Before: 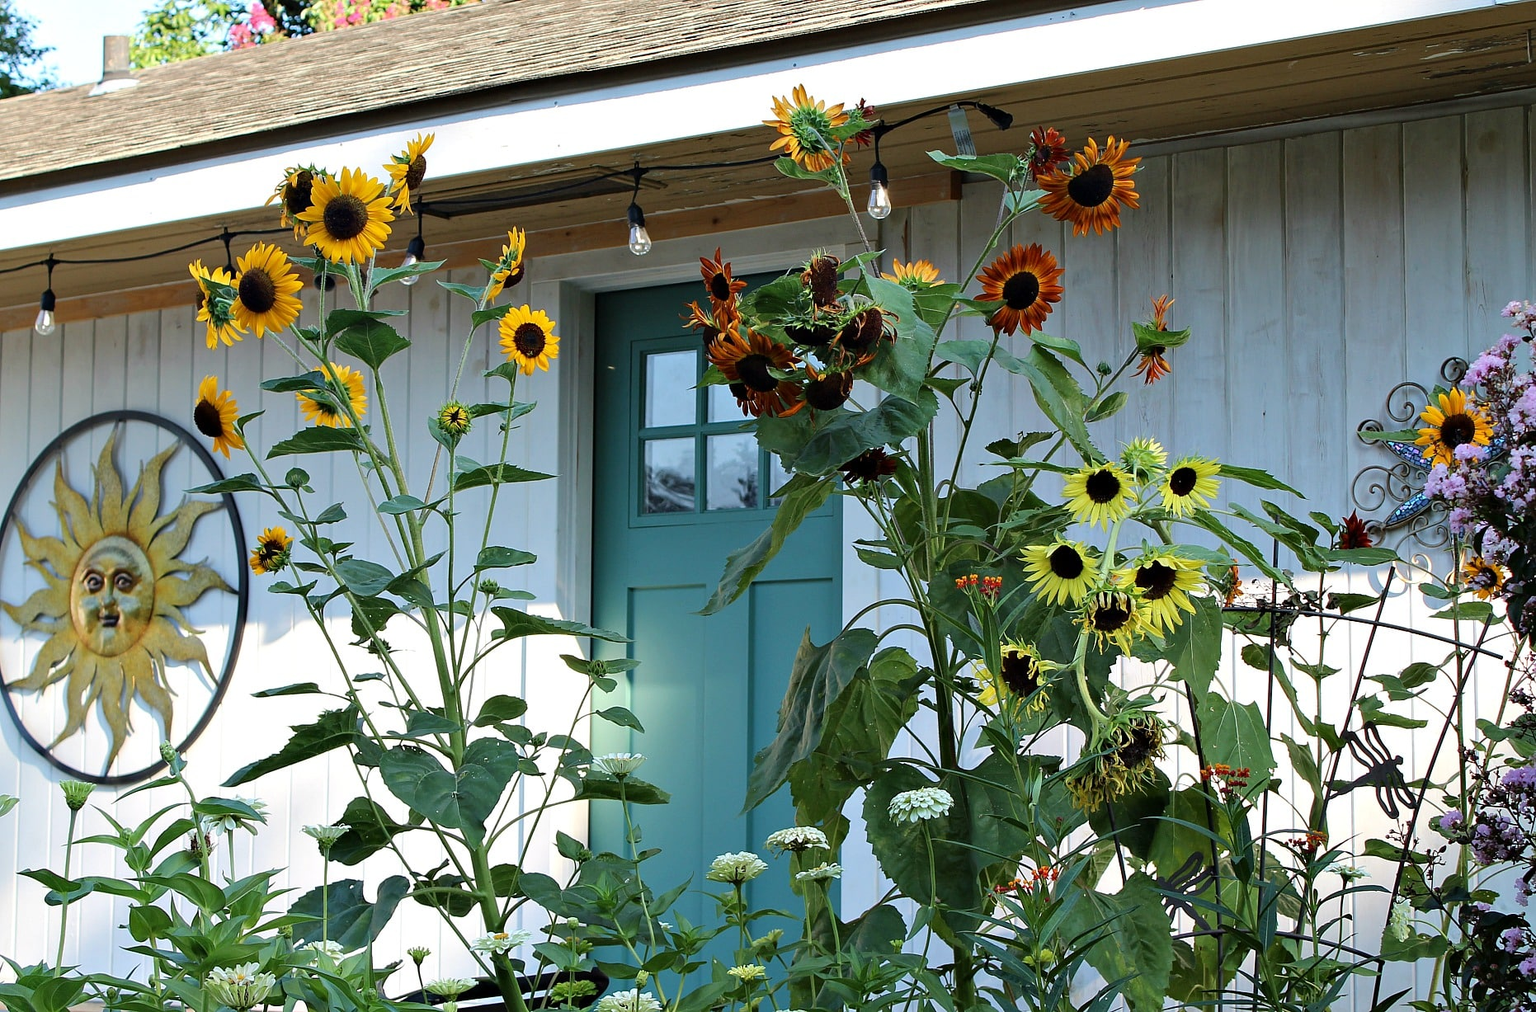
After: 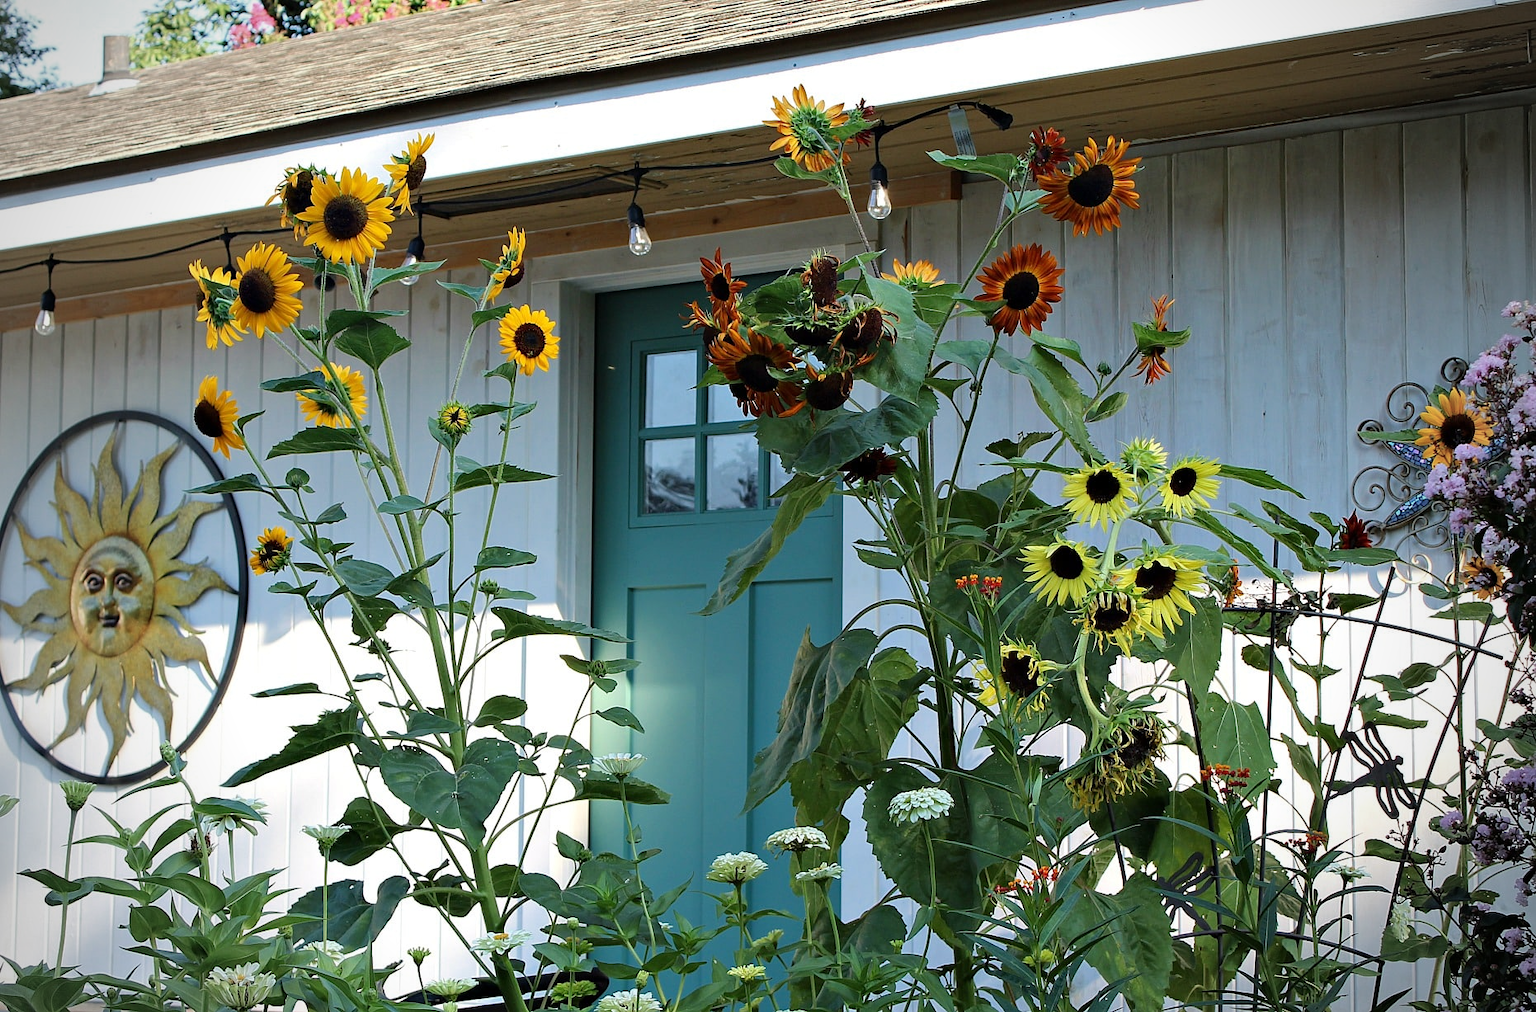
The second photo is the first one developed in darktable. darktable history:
vignetting: fall-off start 74.49%, fall-off radius 65.9%, brightness -0.628, saturation -0.68
color zones: curves: ch0 [(0, 0.5) (0.143, 0.5) (0.286, 0.5) (0.429, 0.495) (0.571, 0.437) (0.714, 0.44) (0.857, 0.496) (1, 0.5)]
